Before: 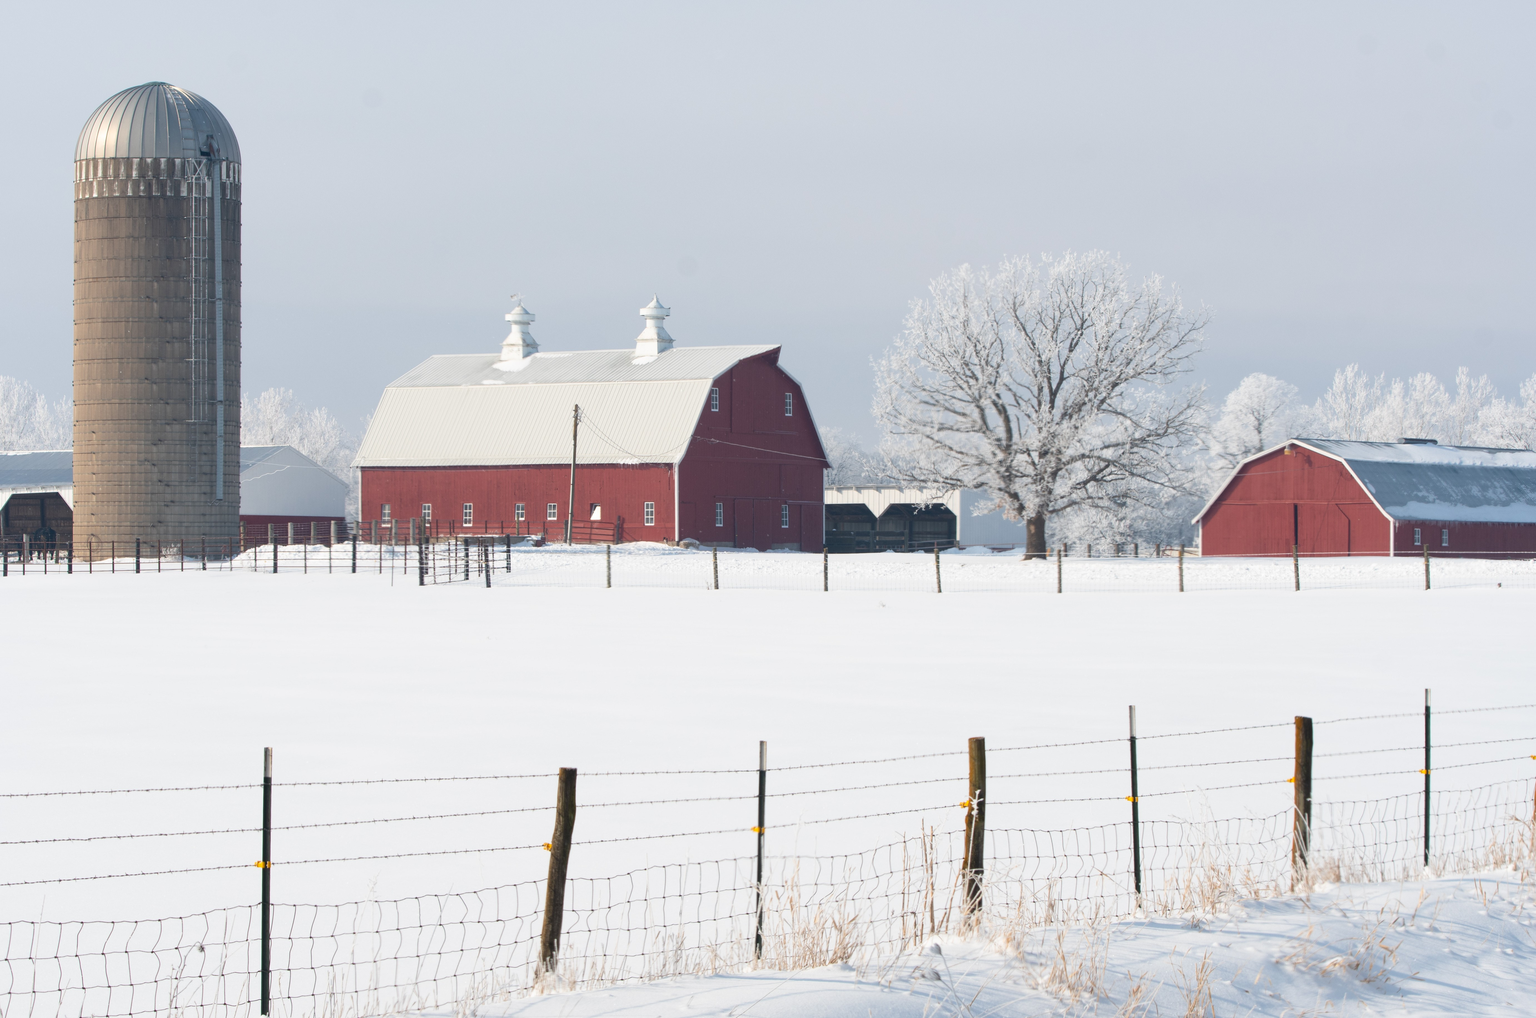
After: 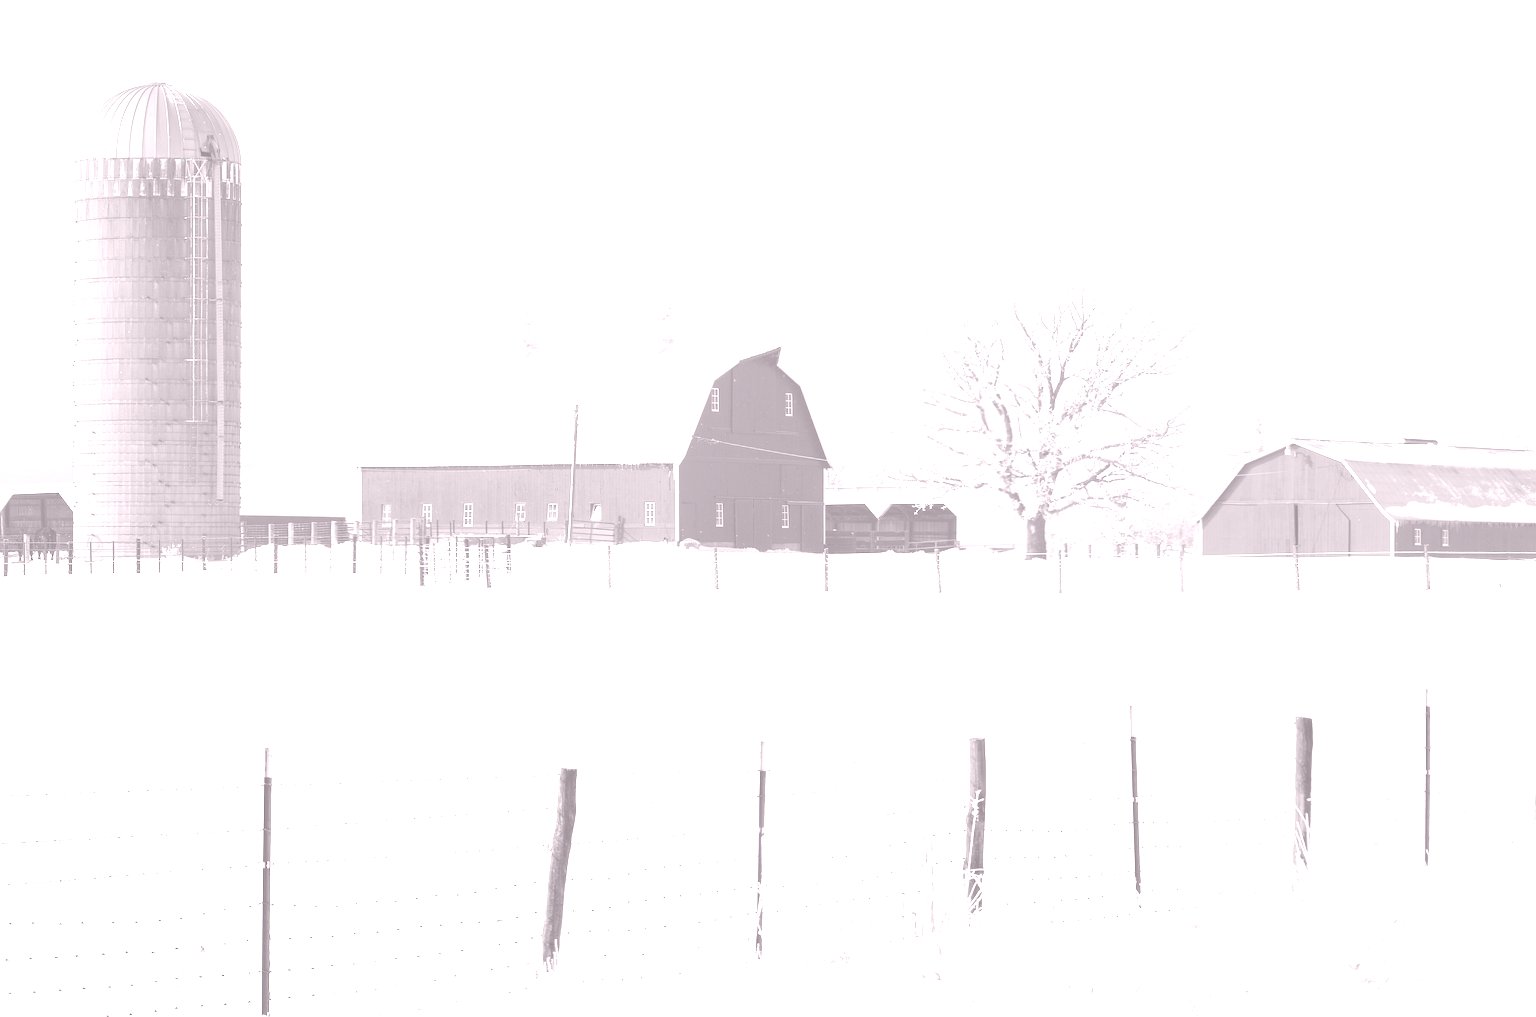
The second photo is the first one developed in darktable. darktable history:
colorize: hue 25.2°, saturation 83%, source mix 82%, lightness 79%, version 1
sharpen: on, module defaults
